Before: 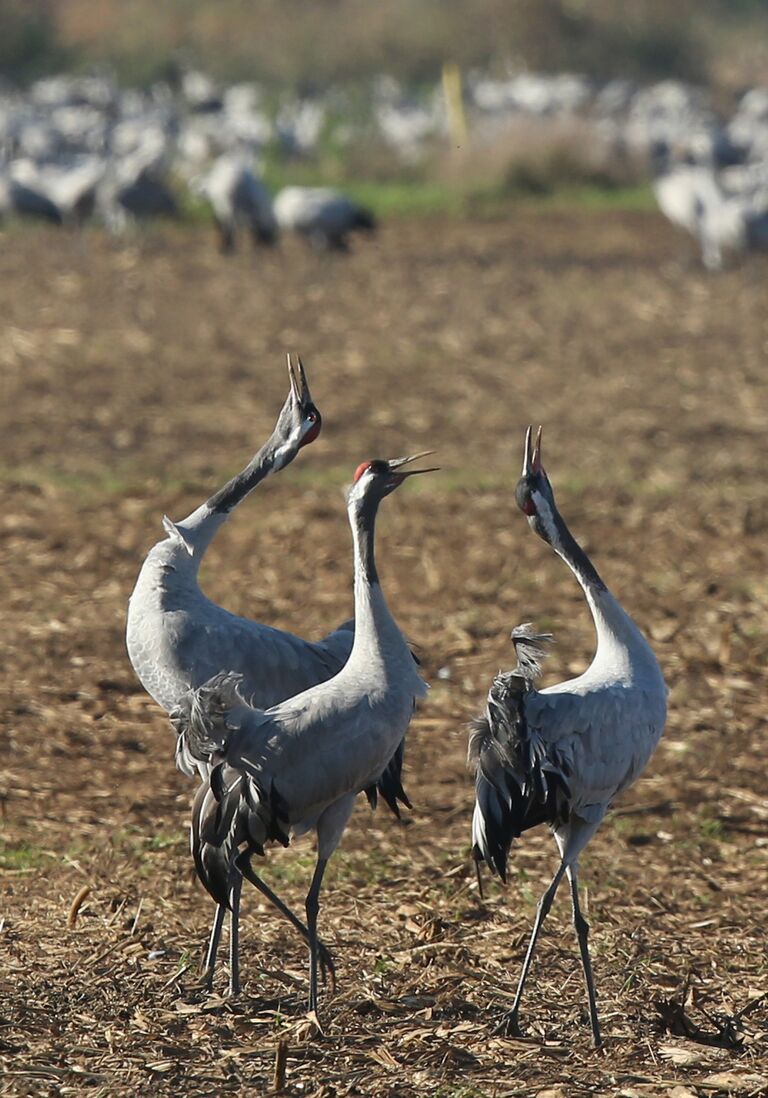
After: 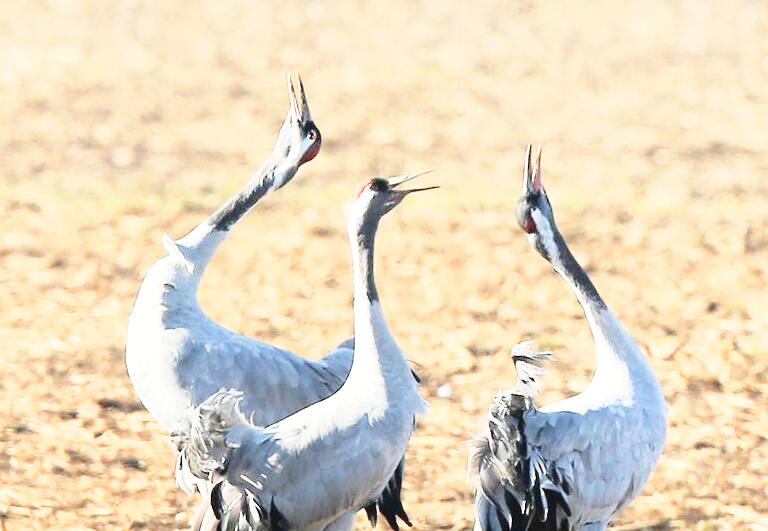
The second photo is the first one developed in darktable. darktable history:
crop and rotate: top 25.808%, bottom 25.763%
base curve: curves: ch0 [(0, 0) (0.028, 0.03) (0.121, 0.232) (0.46, 0.748) (0.859, 0.968) (1, 1)]
exposure: black level correction 0, exposure 1.451 EV, compensate highlight preservation false
tone curve: curves: ch0 [(0, 0) (0.062, 0.023) (0.168, 0.142) (0.359, 0.419) (0.469, 0.544) (0.634, 0.722) (0.839, 0.909) (0.998, 0.978)]; ch1 [(0, 0) (0.437, 0.408) (0.472, 0.47) (0.502, 0.504) (0.527, 0.546) (0.568, 0.619) (0.608, 0.665) (0.669, 0.748) (0.859, 0.899) (1, 1)]; ch2 [(0, 0) (0.33, 0.301) (0.421, 0.443) (0.473, 0.498) (0.509, 0.5) (0.535, 0.564) (0.575, 0.625) (0.608, 0.667) (1, 1)], preserve colors none
